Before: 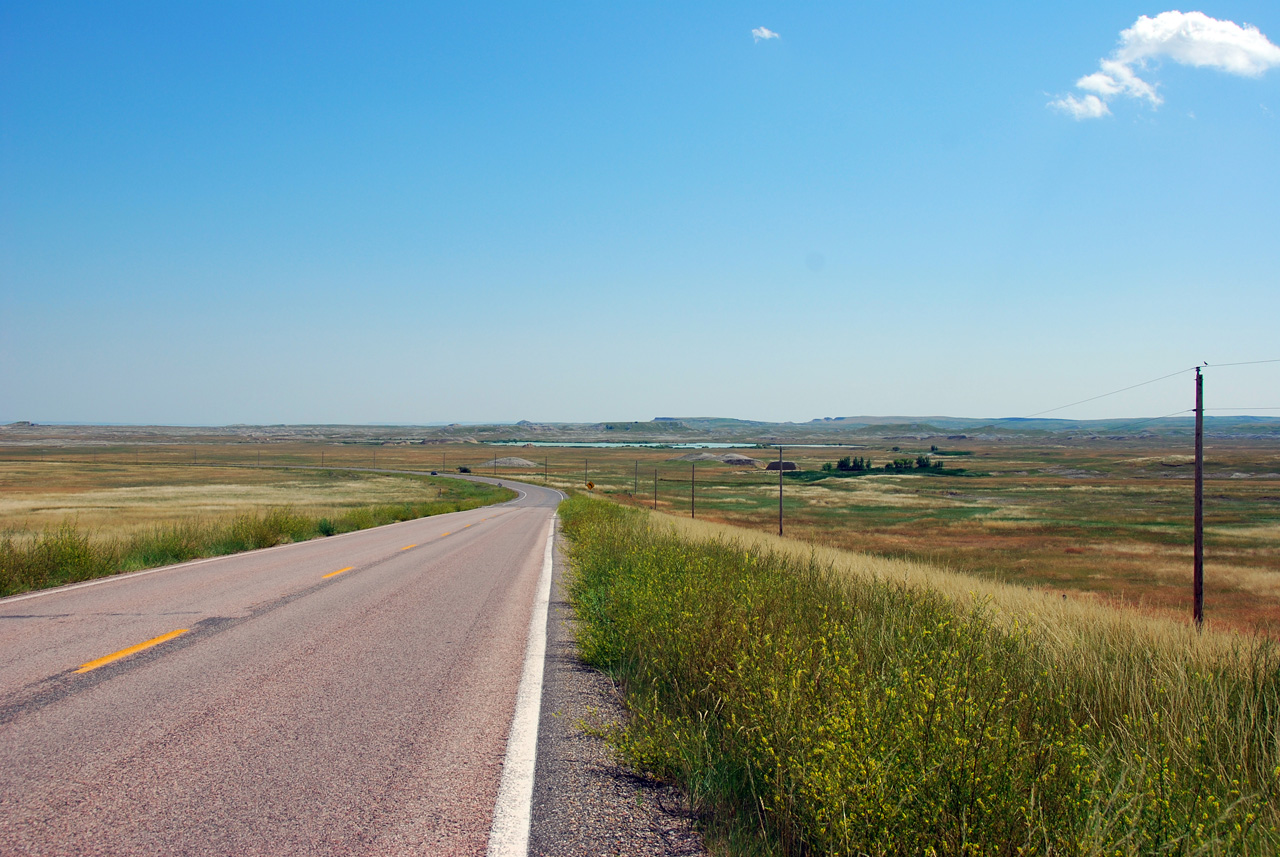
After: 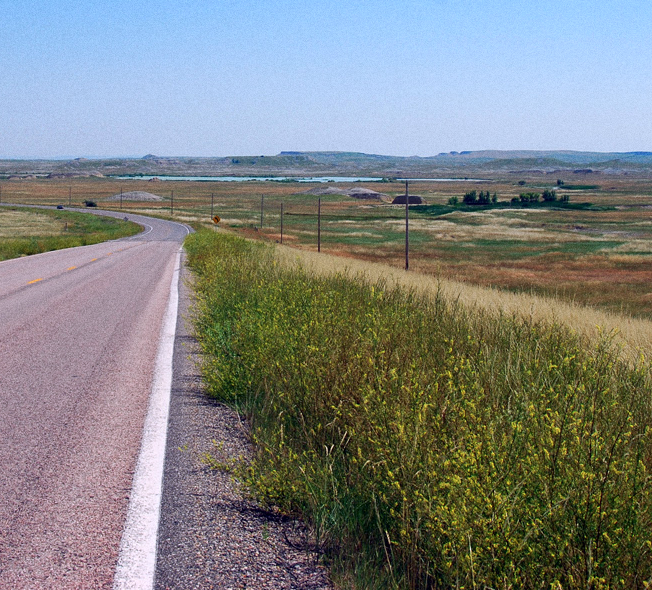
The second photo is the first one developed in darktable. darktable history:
crop and rotate: left 29.237%, top 31.152%, right 19.807%
color calibration: illuminant as shot in camera, x 0.363, y 0.385, temperature 4528.04 K
grain: coarseness 0.09 ISO
local contrast: mode bilateral grid, contrast 10, coarseness 25, detail 115%, midtone range 0.2
